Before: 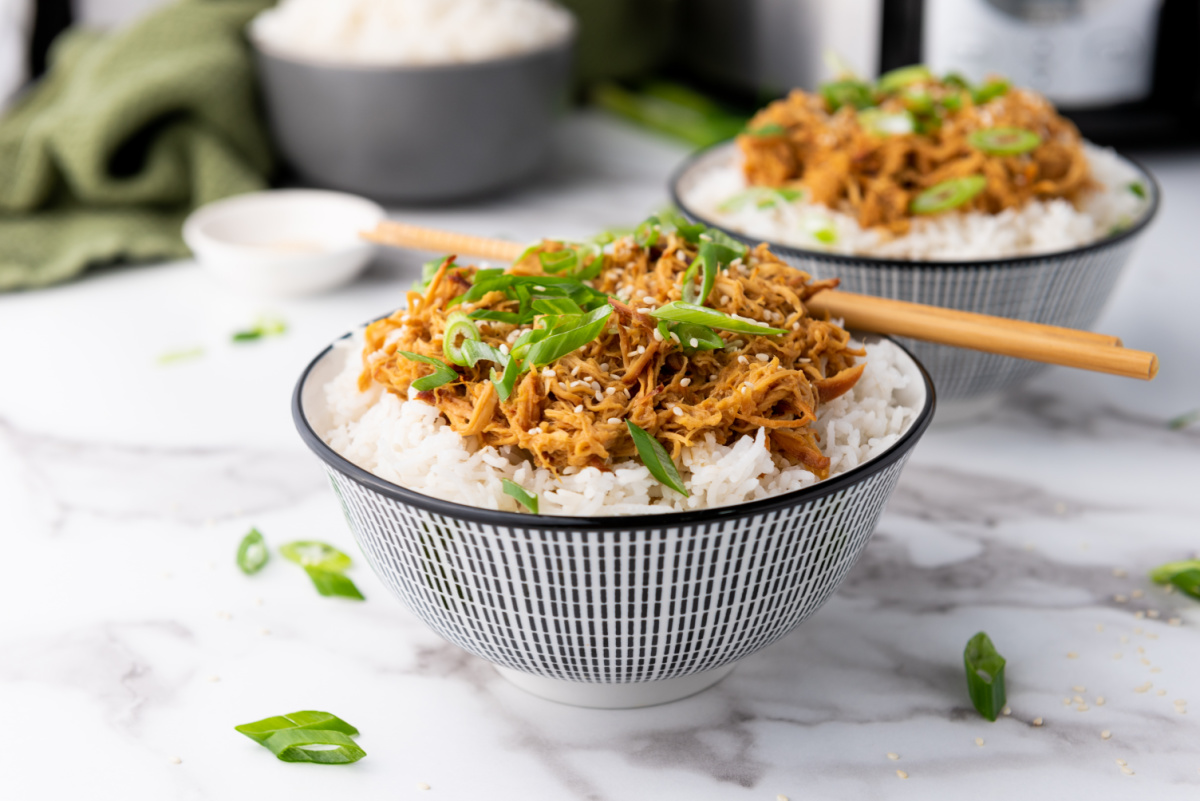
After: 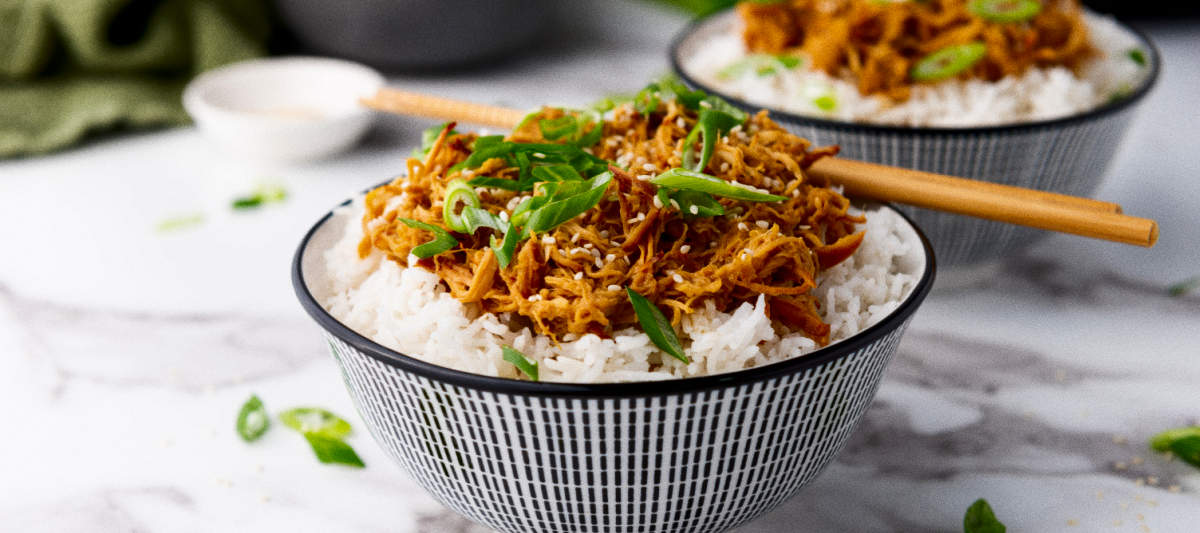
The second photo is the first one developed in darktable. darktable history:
contrast brightness saturation: contrast 0.1, brightness -0.26, saturation 0.14
tone equalizer: on, module defaults
crop: top 16.727%, bottom 16.727%
grain: coarseness 7.08 ISO, strength 21.67%, mid-tones bias 59.58%
